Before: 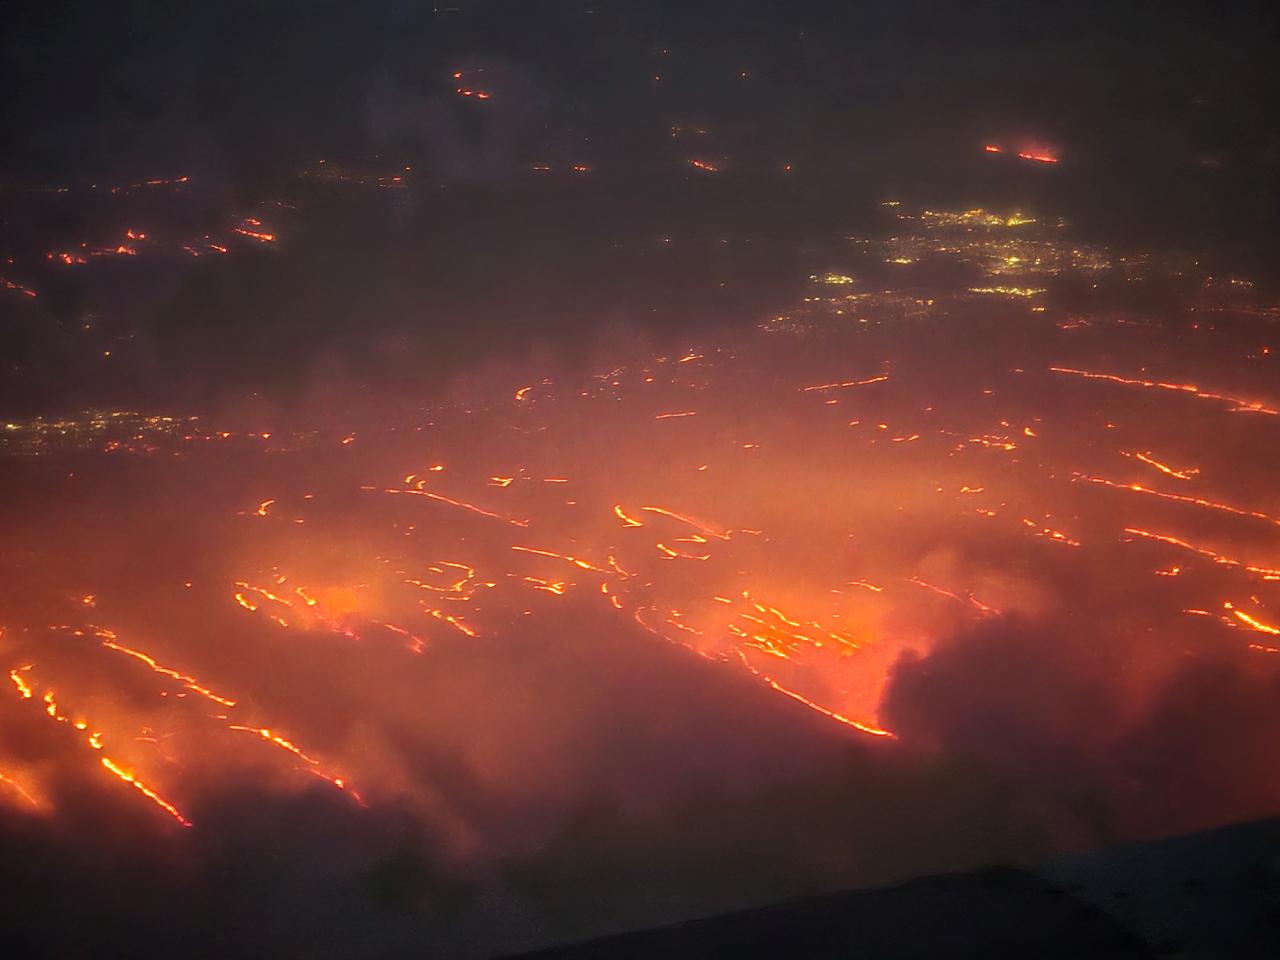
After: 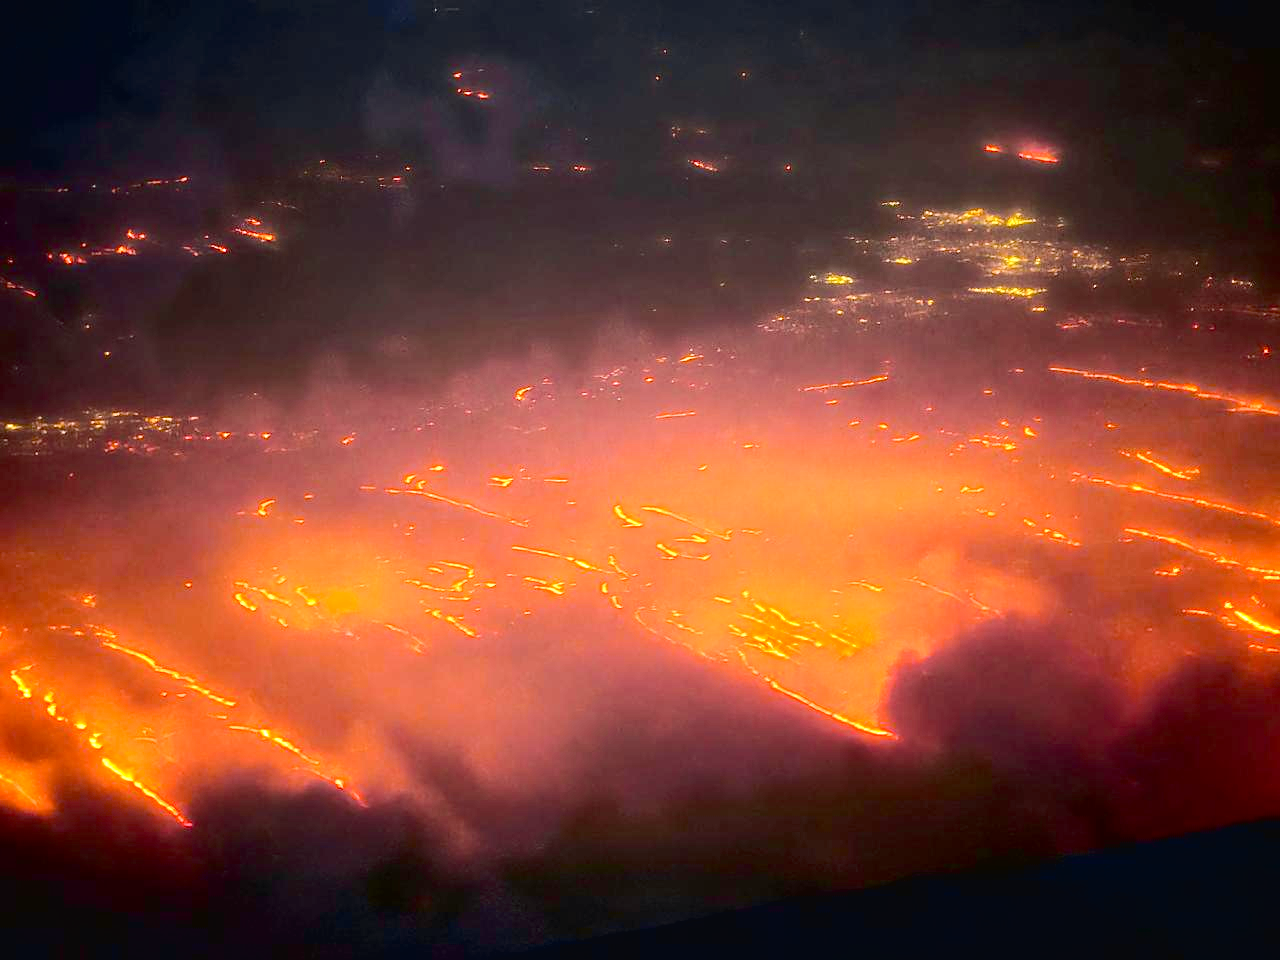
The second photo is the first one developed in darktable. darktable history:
tone curve: curves: ch0 [(0, 0.023) (0.103, 0.087) (0.277, 0.28) (0.46, 0.554) (0.569, 0.68) (0.735, 0.843) (0.994, 0.984)]; ch1 [(0, 0) (0.324, 0.285) (0.456, 0.438) (0.488, 0.497) (0.512, 0.503) (0.535, 0.535) (0.599, 0.606) (0.715, 0.738) (1, 1)]; ch2 [(0, 0) (0.369, 0.388) (0.449, 0.431) (0.478, 0.471) (0.502, 0.503) (0.55, 0.553) (0.603, 0.602) (0.656, 0.713) (1, 1)], color space Lab, independent channels, preserve colors none
exposure: black level correction 0.012, exposure 0.7 EV, compensate exposure bias true, compensate highlight preservation false
